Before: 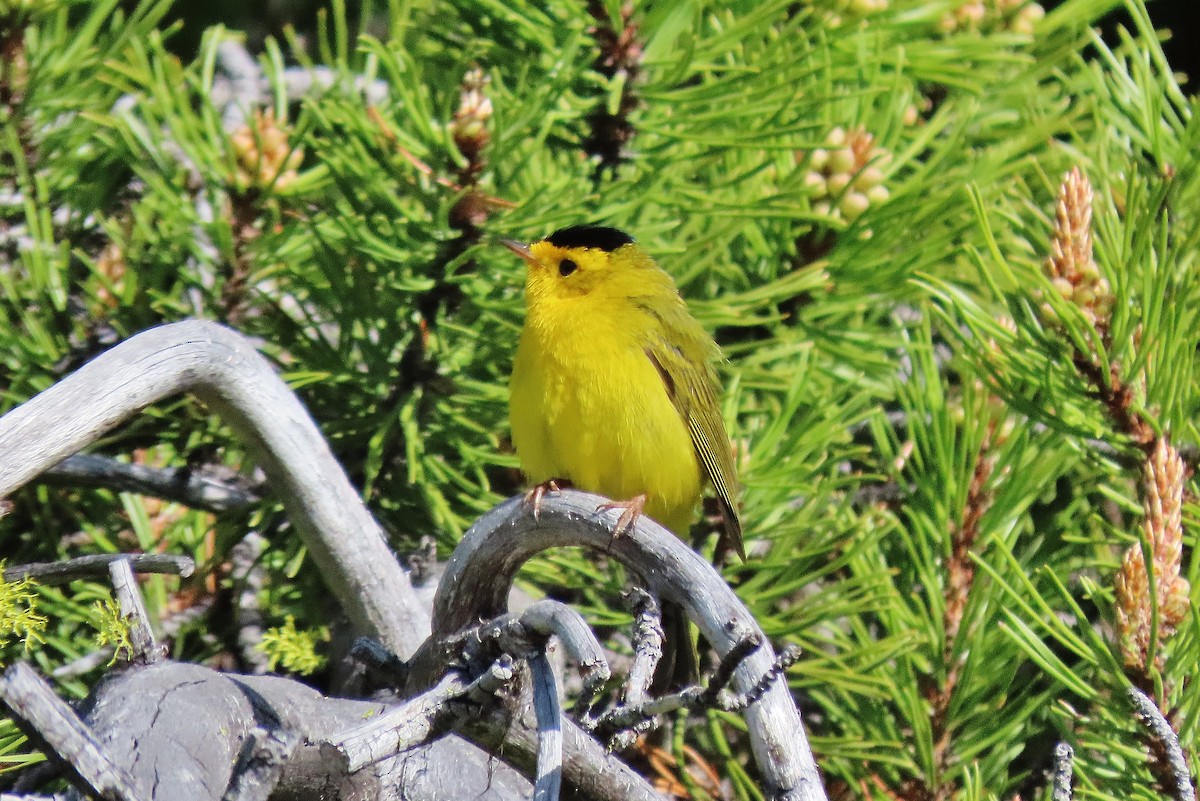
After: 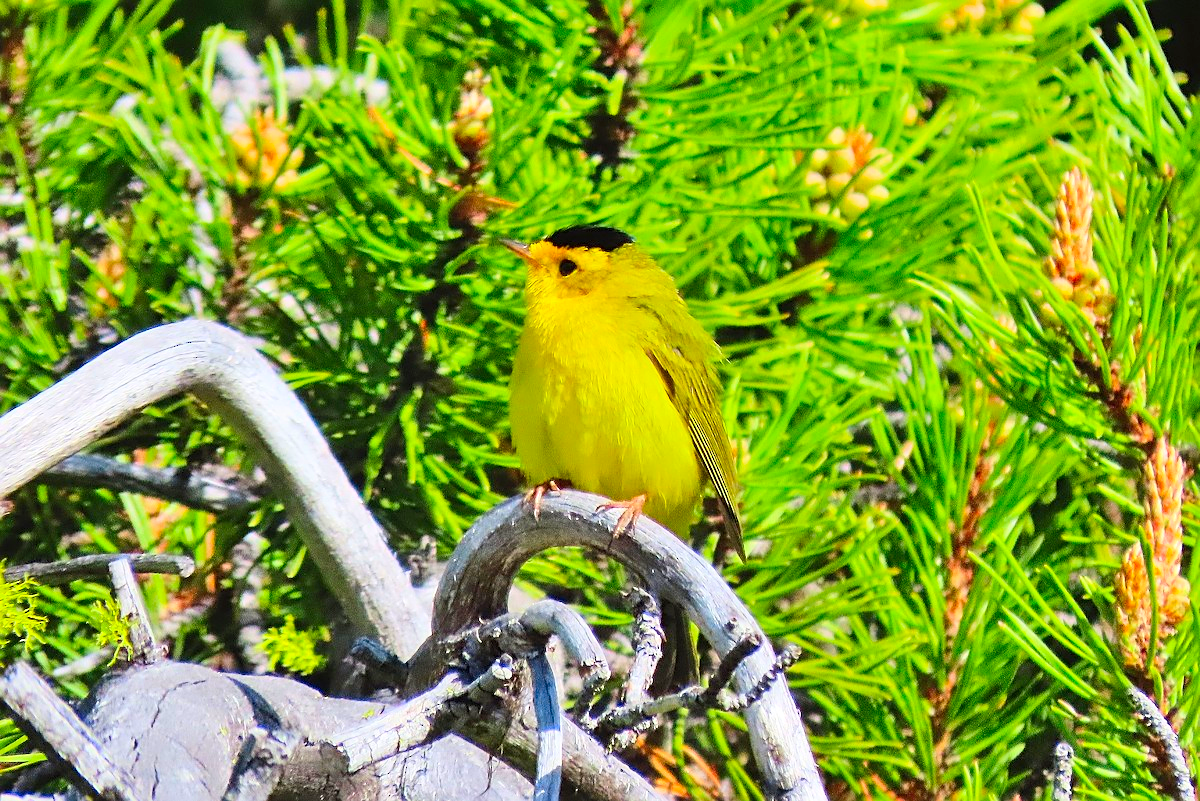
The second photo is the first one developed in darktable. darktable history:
sharpen: on, module defaults
contrast brightness saturation: contrast 0.198, brightness 0.203, saturation 0.811
